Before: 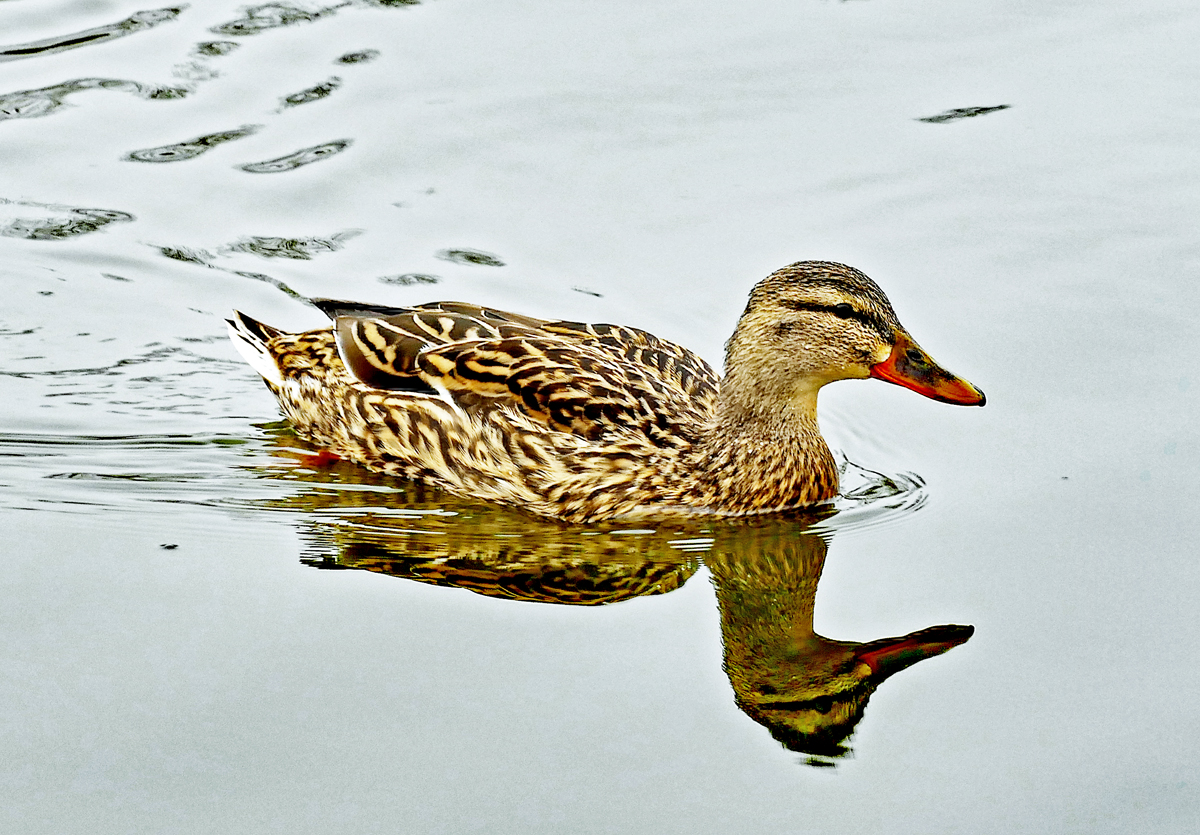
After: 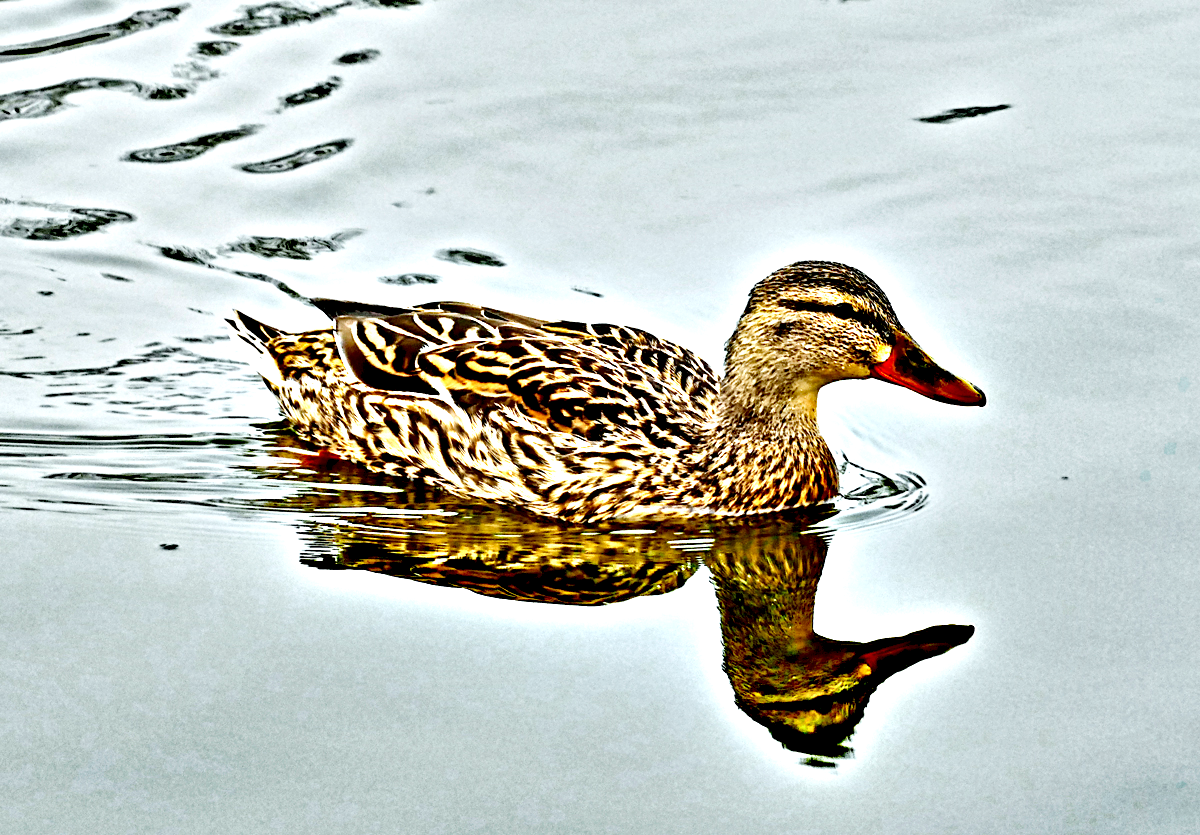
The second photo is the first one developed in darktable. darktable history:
contrast equalizer: y [[0.48, 0.654, 0.731, 0.706, 0.772, 0.382], [0.55 ×6], [0 ×6], [0 ×6], [0 ×6]]
